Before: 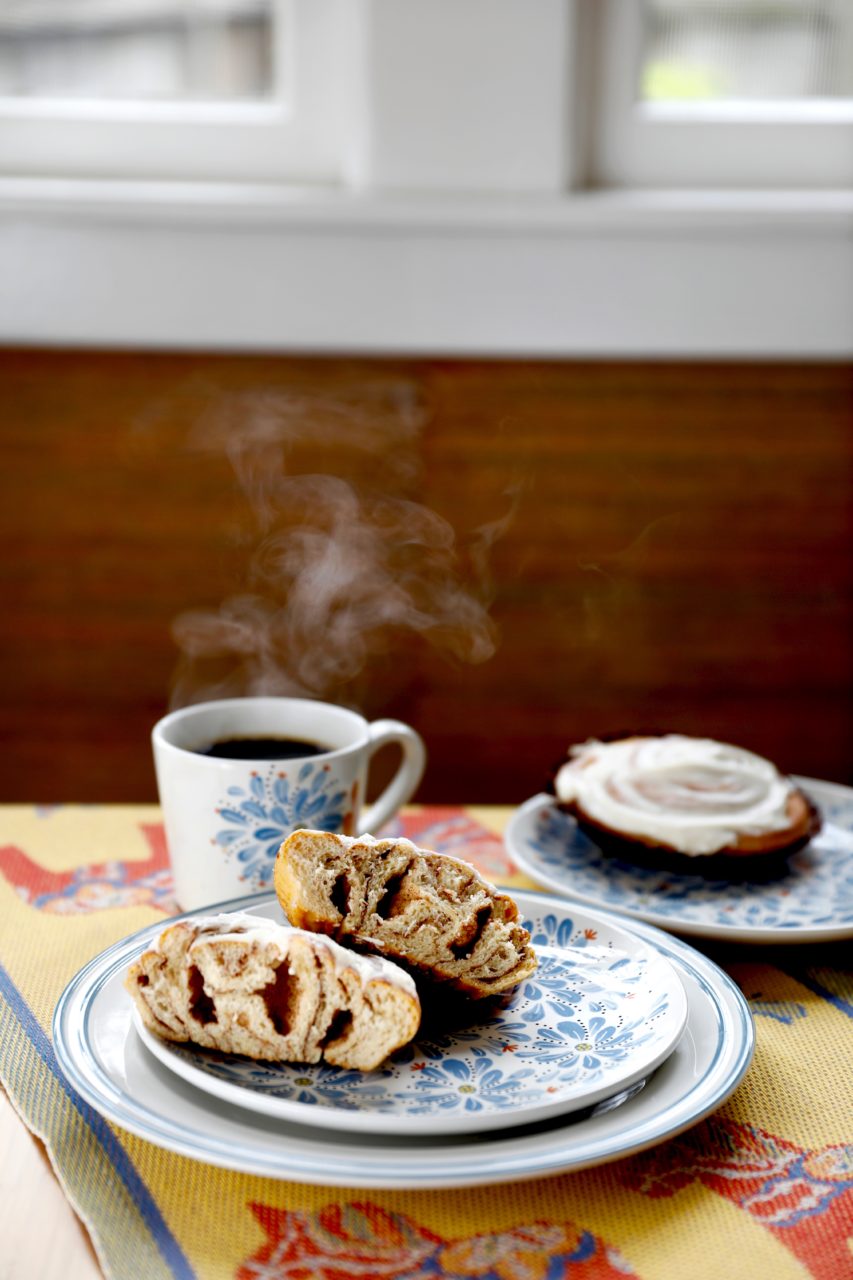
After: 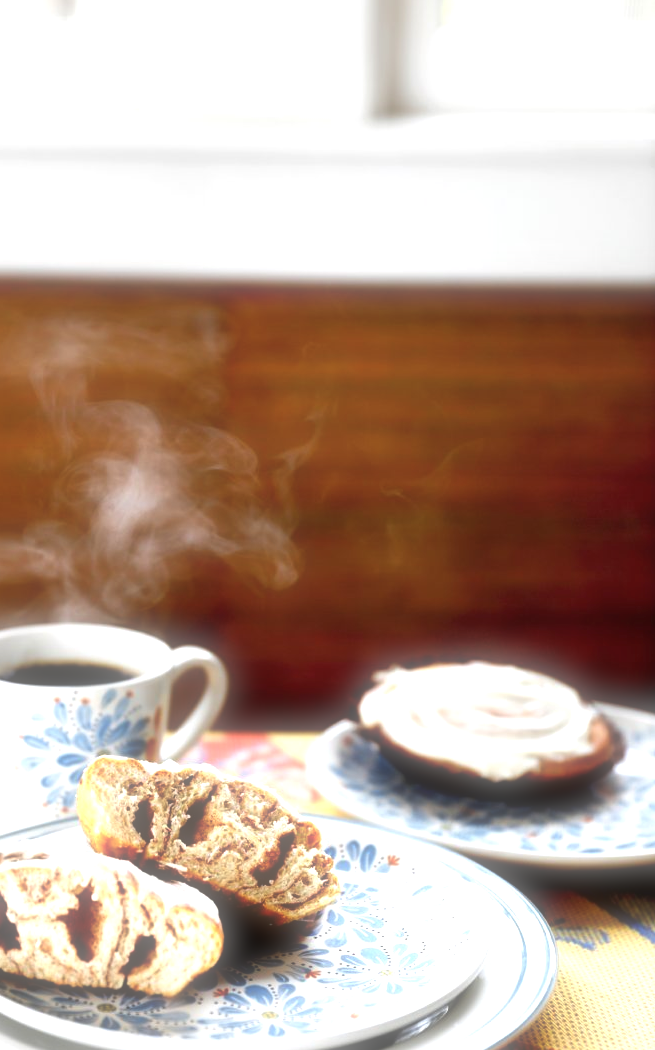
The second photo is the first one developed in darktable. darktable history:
exposure: black level correction 0, exposure 1.1 EV, compensate exposure bias true, compensate highlight preservation false
tone equalizer: on, module defaults
crop: left 23.095%, top 5.827%, bottom 11.854%
soften: size 60.24%, saturation 65.46%, brightness 0.506 EV, mix 25.7%
